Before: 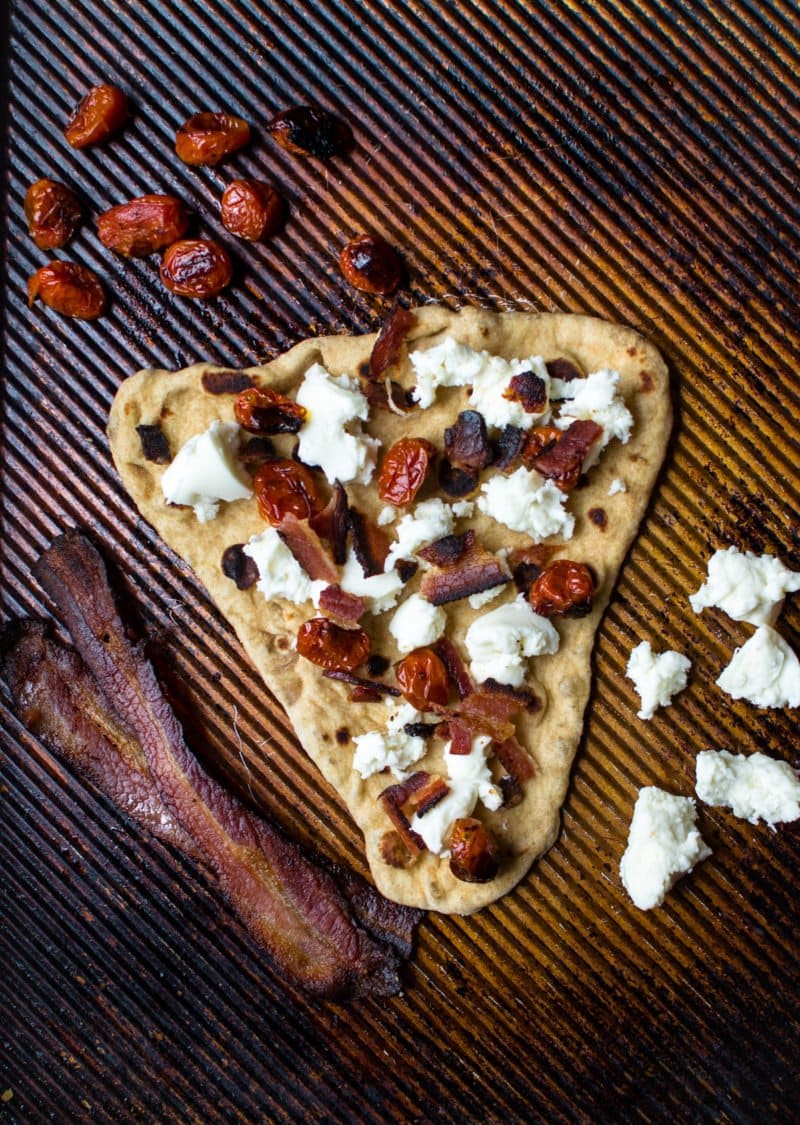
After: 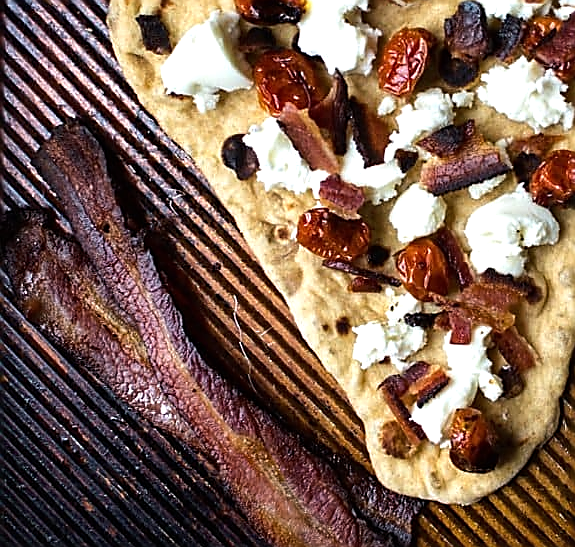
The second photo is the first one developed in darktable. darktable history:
tone equalizer: -8 EV -0.378 EV, -7 EV -0.414 EV, -6 EV -0.329 EV, -5 EV -0.243 EV, -3 EV 0.222 EV, -2 EV 0.309 EV, -1 EV 0.397 EV, +0 EV 0.419 EV, edges refinement/feathering 500, mask exposure compensation -1.25 EV, preserve details no
crop: top 36.449%, right 28.011%, bottom 14.893%
sharpen: radius 1.399, amount 1.241, threshold 0.695
